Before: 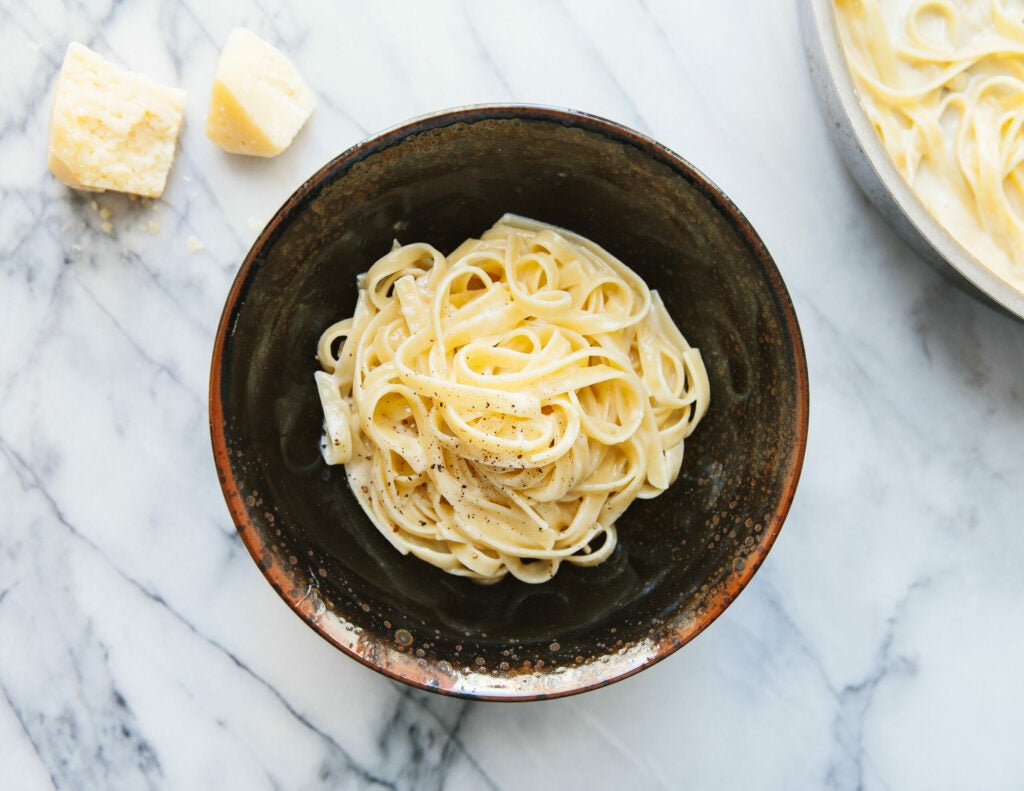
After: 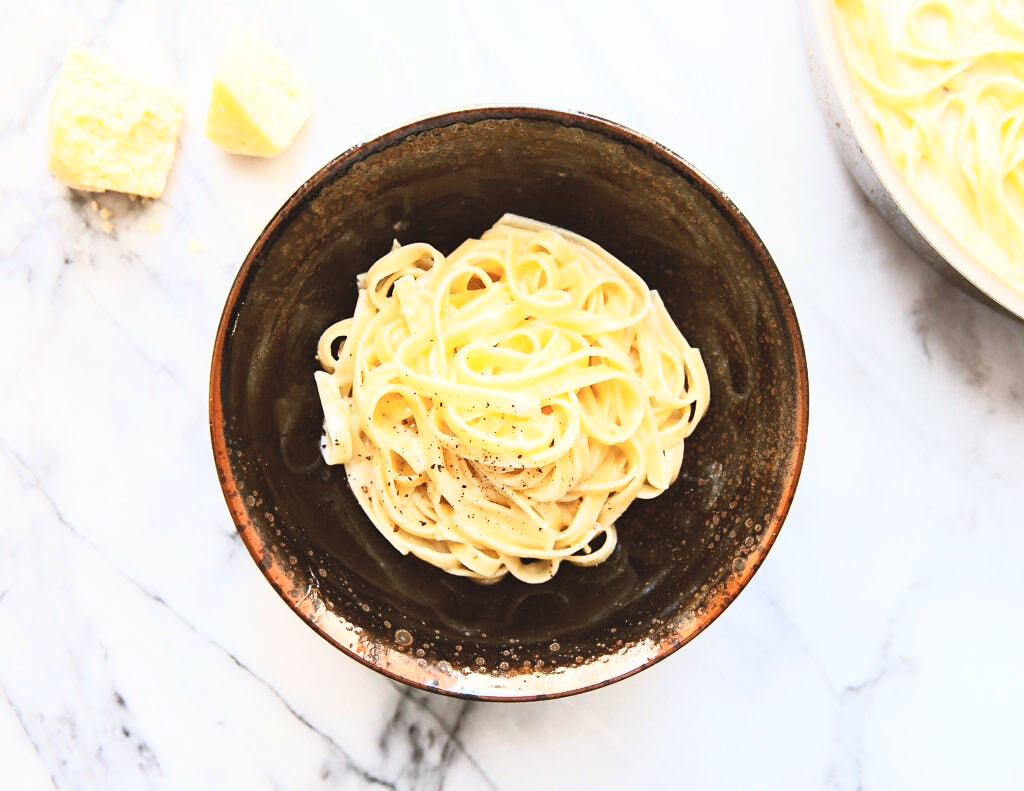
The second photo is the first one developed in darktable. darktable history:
sharpen: radius 1, threshold 1
rgb levels: mode RGB, independent channels, levels [[0, 0.5, 1], [0, 0.521, 1], [0, 0.536, 1]]
contrast brightness saturation: contrast 0.39, brightness 0.53
